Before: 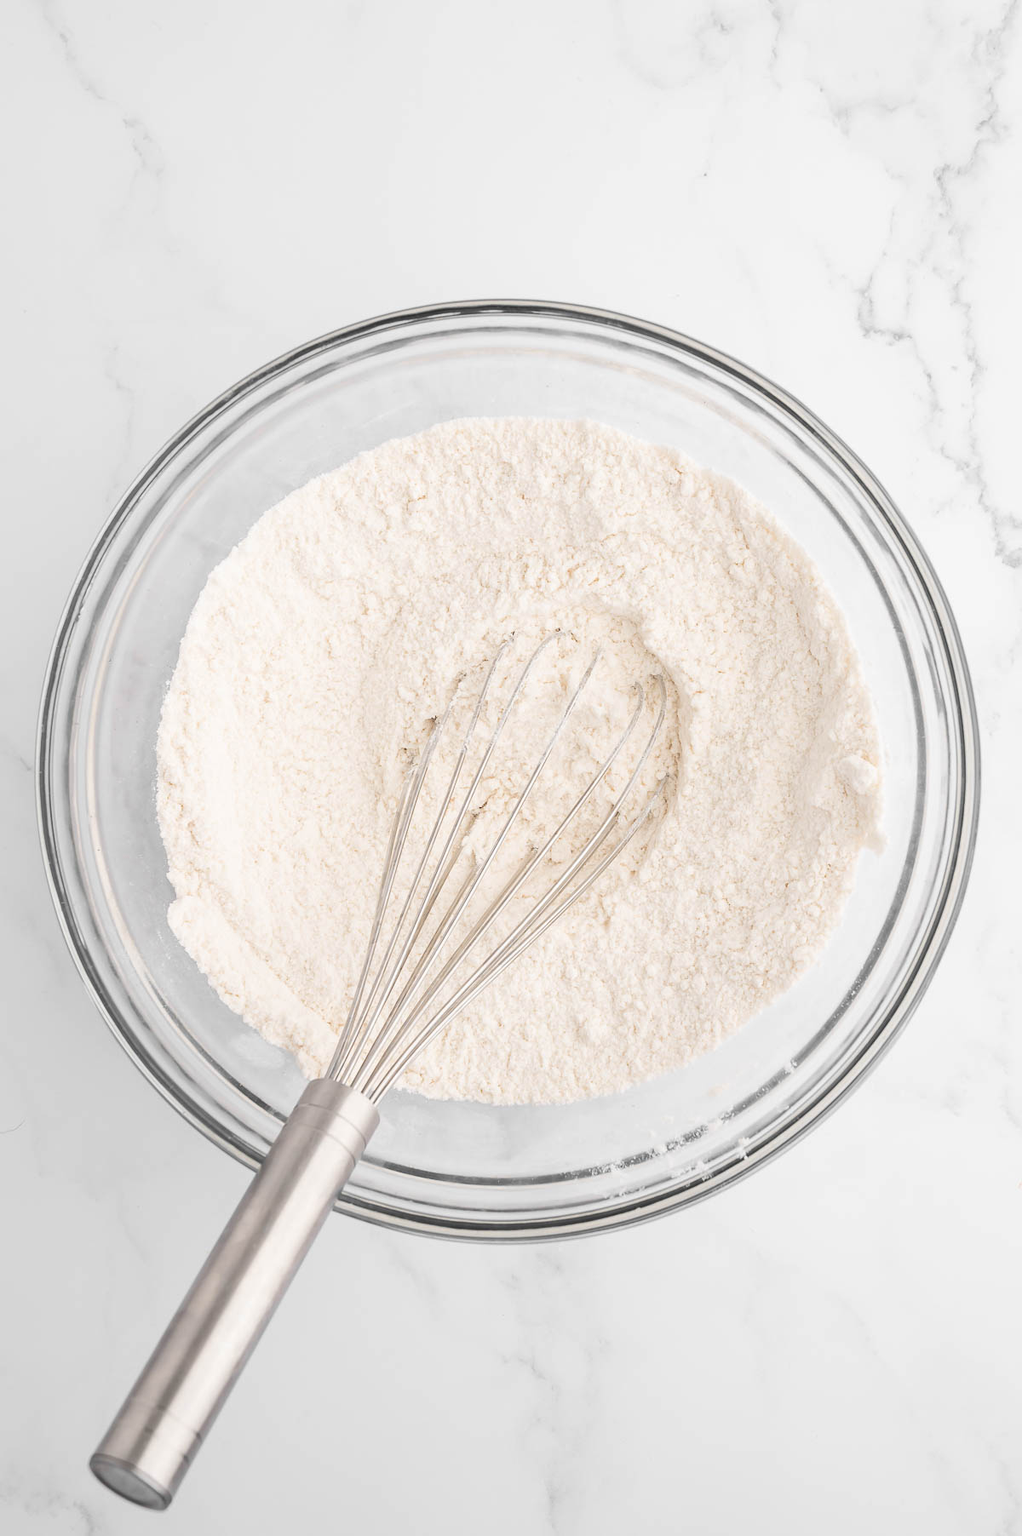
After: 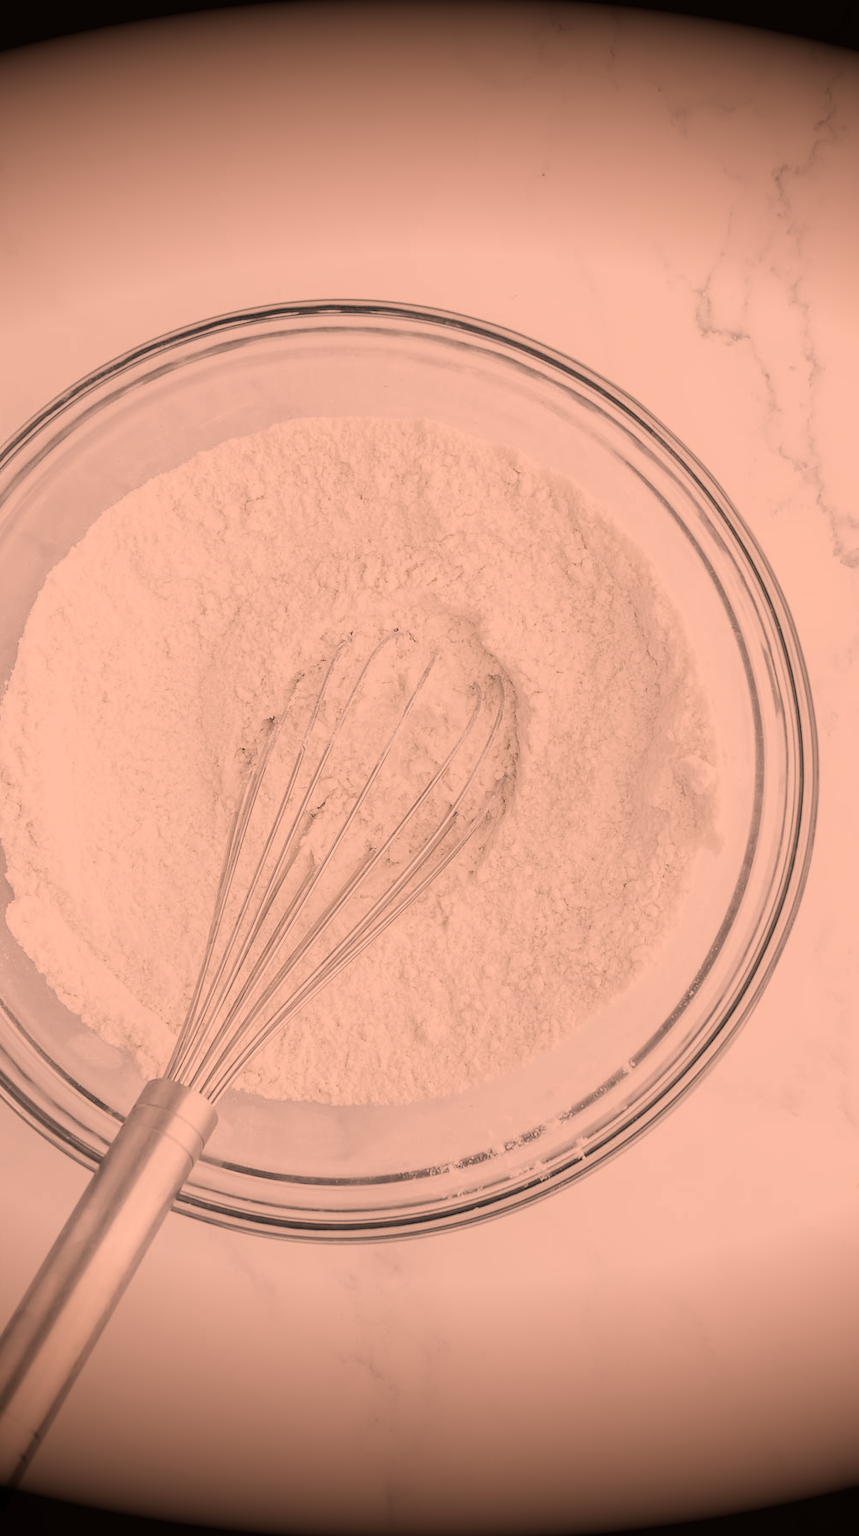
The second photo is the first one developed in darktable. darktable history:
crop: left 15.839%
local contrast: on, module defaults
contrast brightness saturation: brightness 0.183, saturation -0.49
exposure: exposure -0.927 EV, compensate highlight preservation false
tone equalizer: on, module defaults
vignetting: fall-off start 99.21%, brightness -0.997, saturation 0.491, width/height ratio 1.324, unbound false
color correction: highlights a* 39.21, highlights b* 39.61, saturation 0.692
